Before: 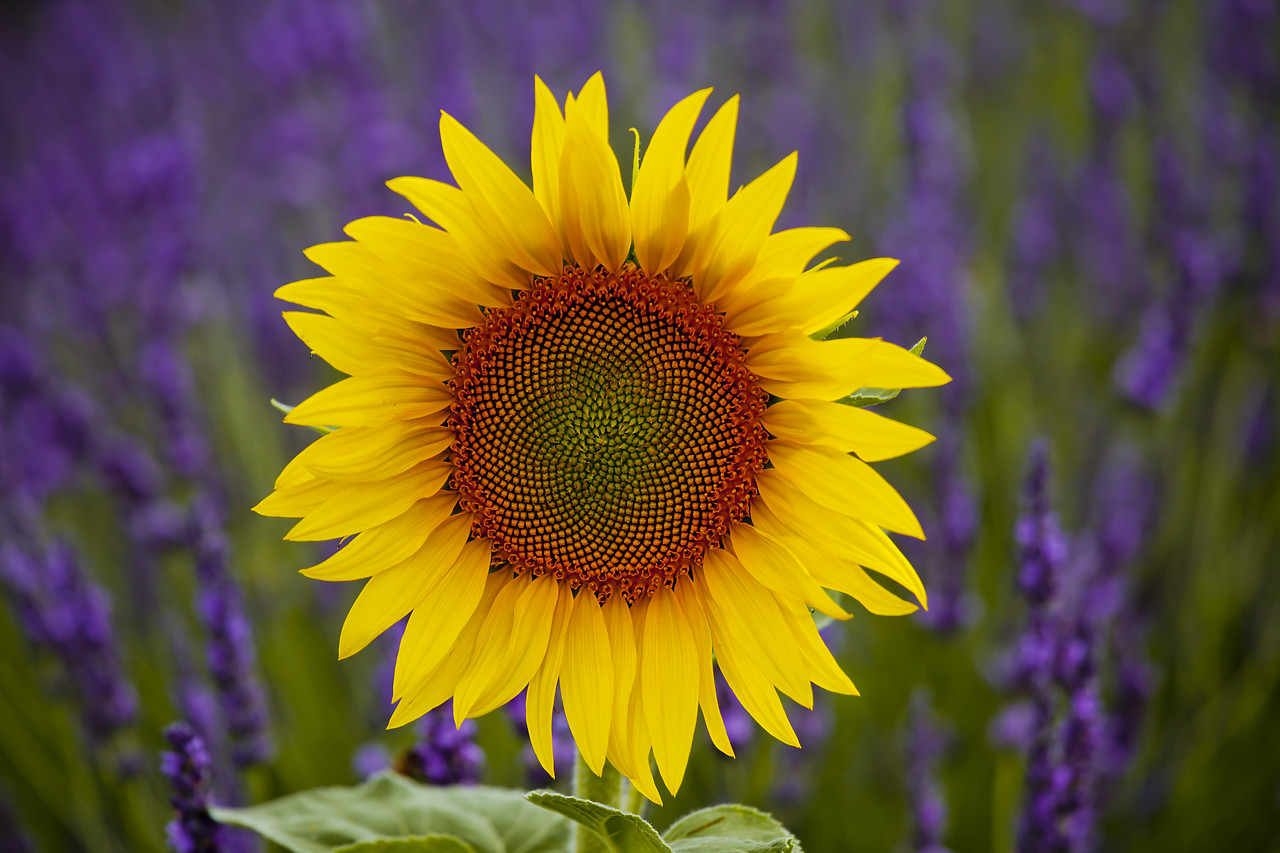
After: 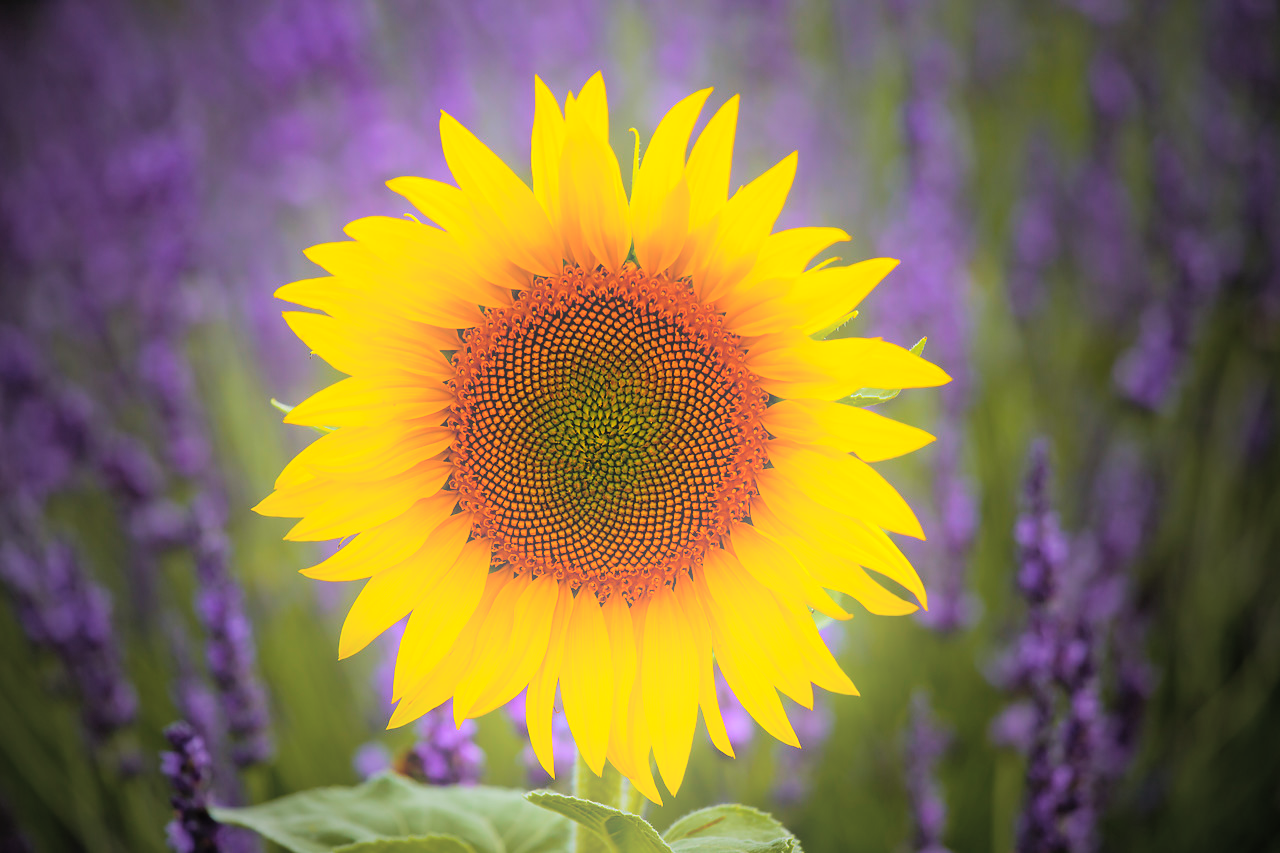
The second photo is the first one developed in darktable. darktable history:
bloom: on, module defaults
contrast brightness saturation: brightness 0.13
vignetting: fall-off start 72.14%, fall-off radius 108.07%, brightness -0.713, saturation -0.488, center (-0.054, -0.359), width/height ratio 0.729
